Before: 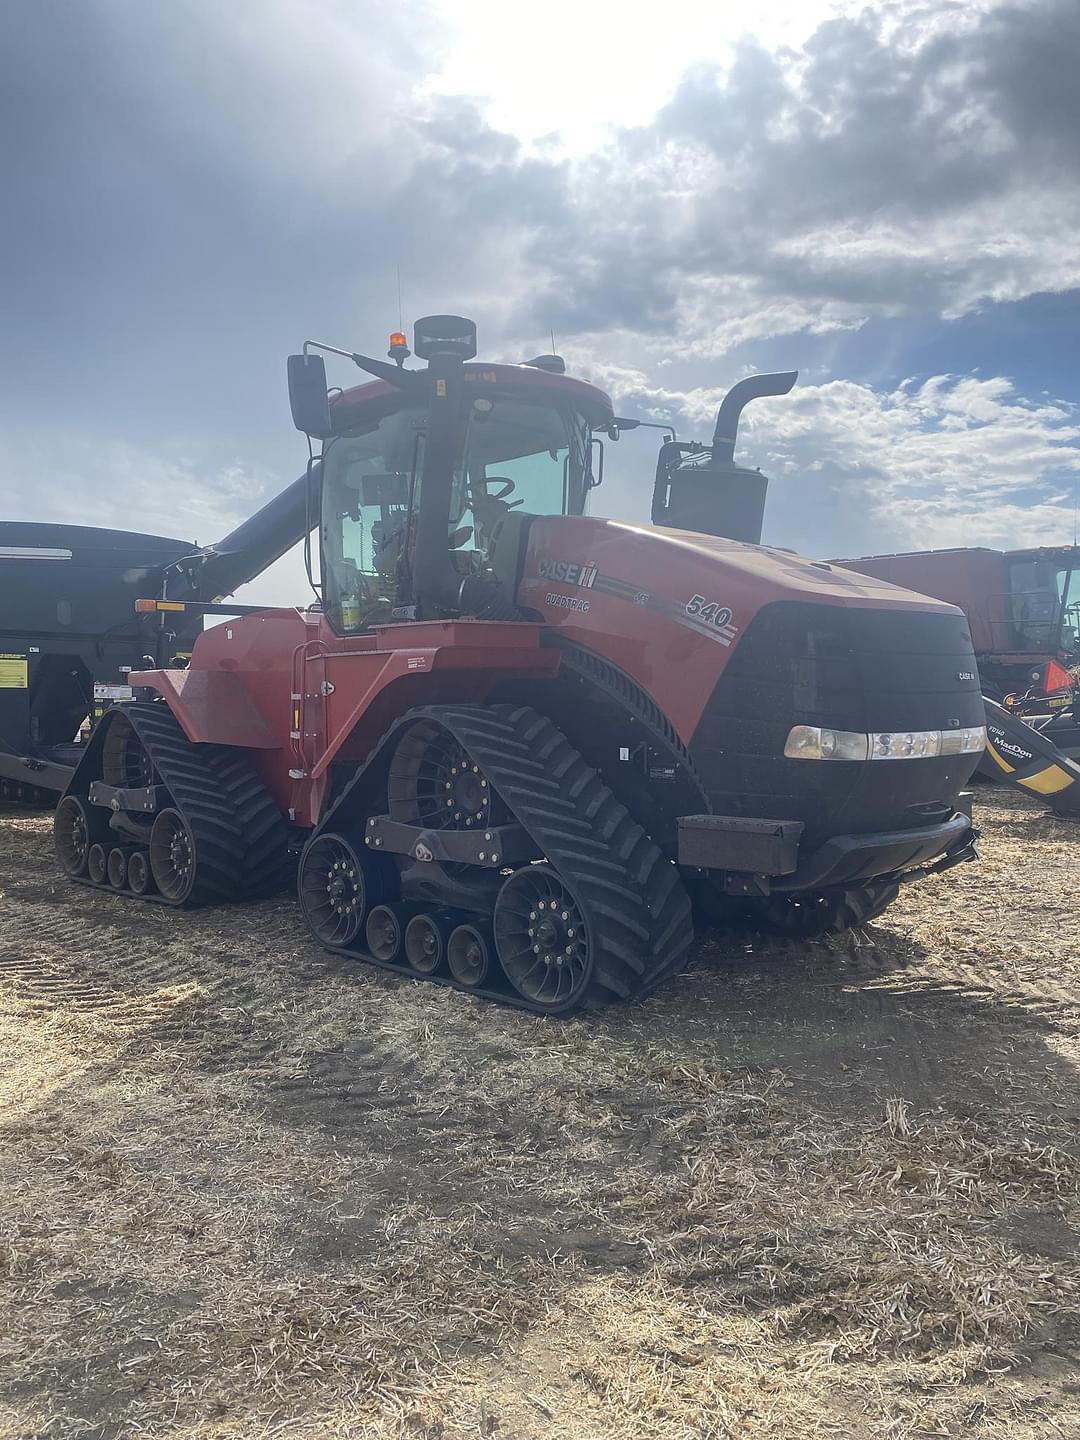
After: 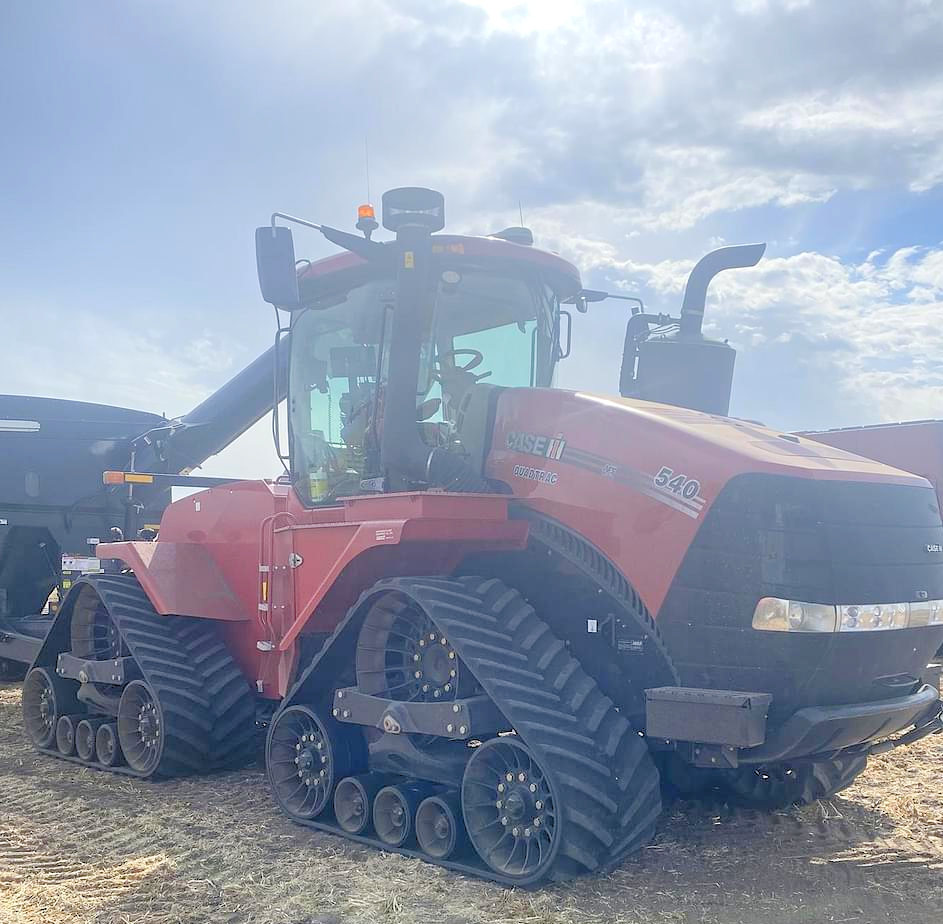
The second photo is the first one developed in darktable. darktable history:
crop: left 2.999%, top 8.952%, right 9.617%, bottom 26.869%
levels: levels [0.072, 0.414, 0.976]
